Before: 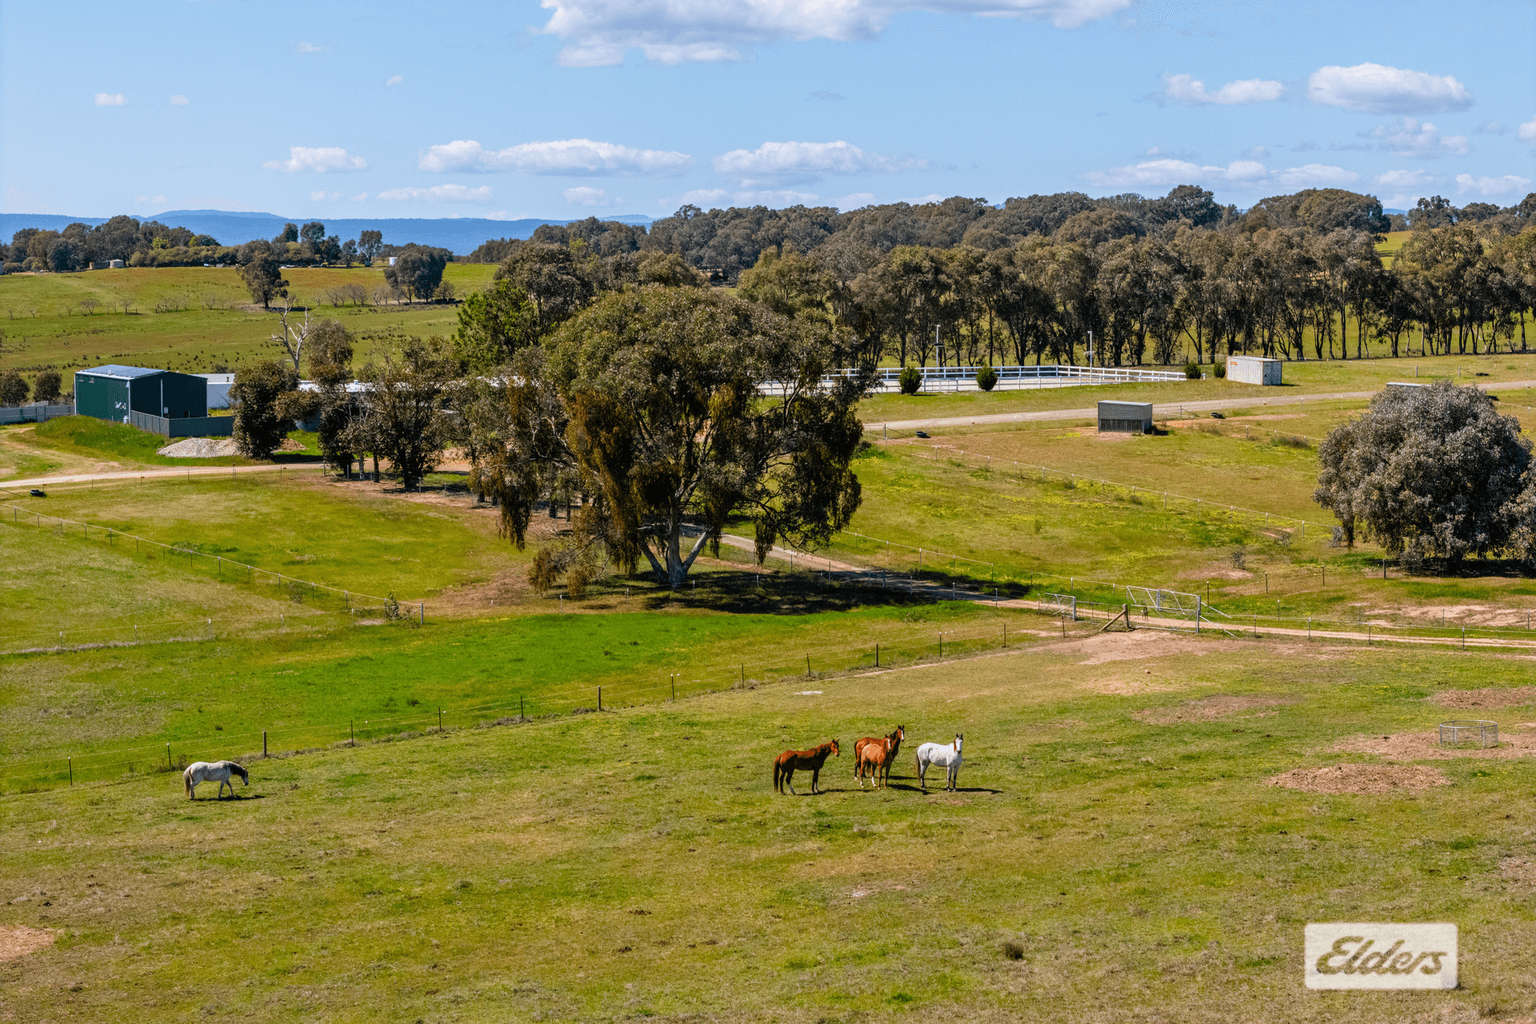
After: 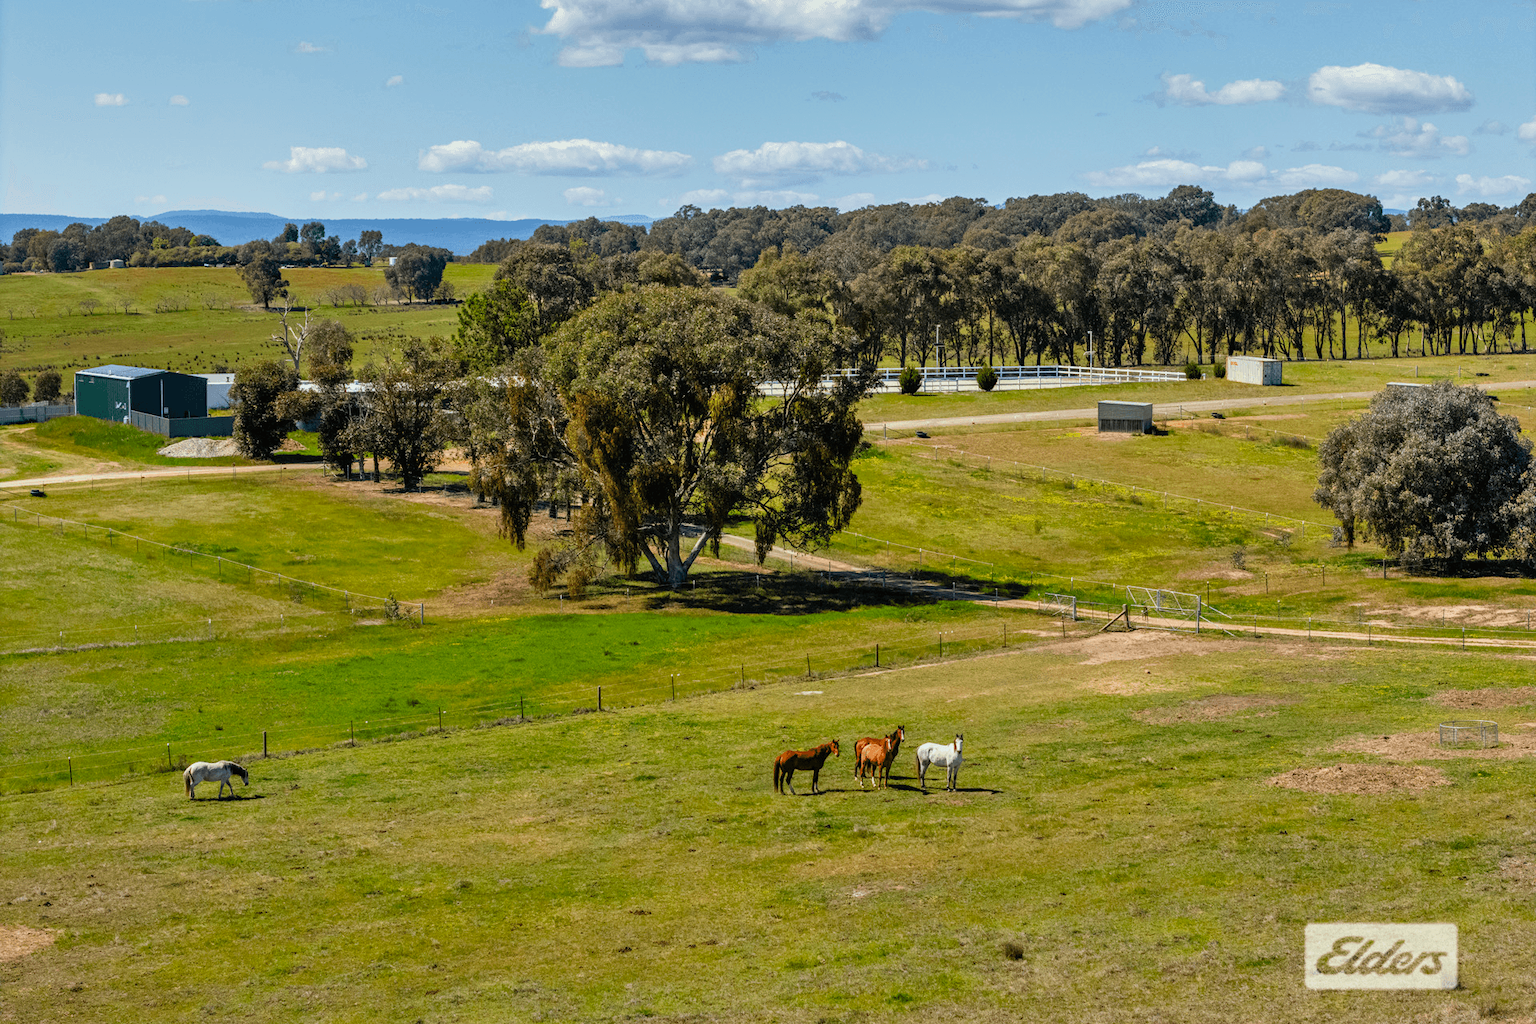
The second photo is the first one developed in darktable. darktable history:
color correction: highlights a* -4.28, highlights b* 6.53
shadows and highlights: soften with gaussian
